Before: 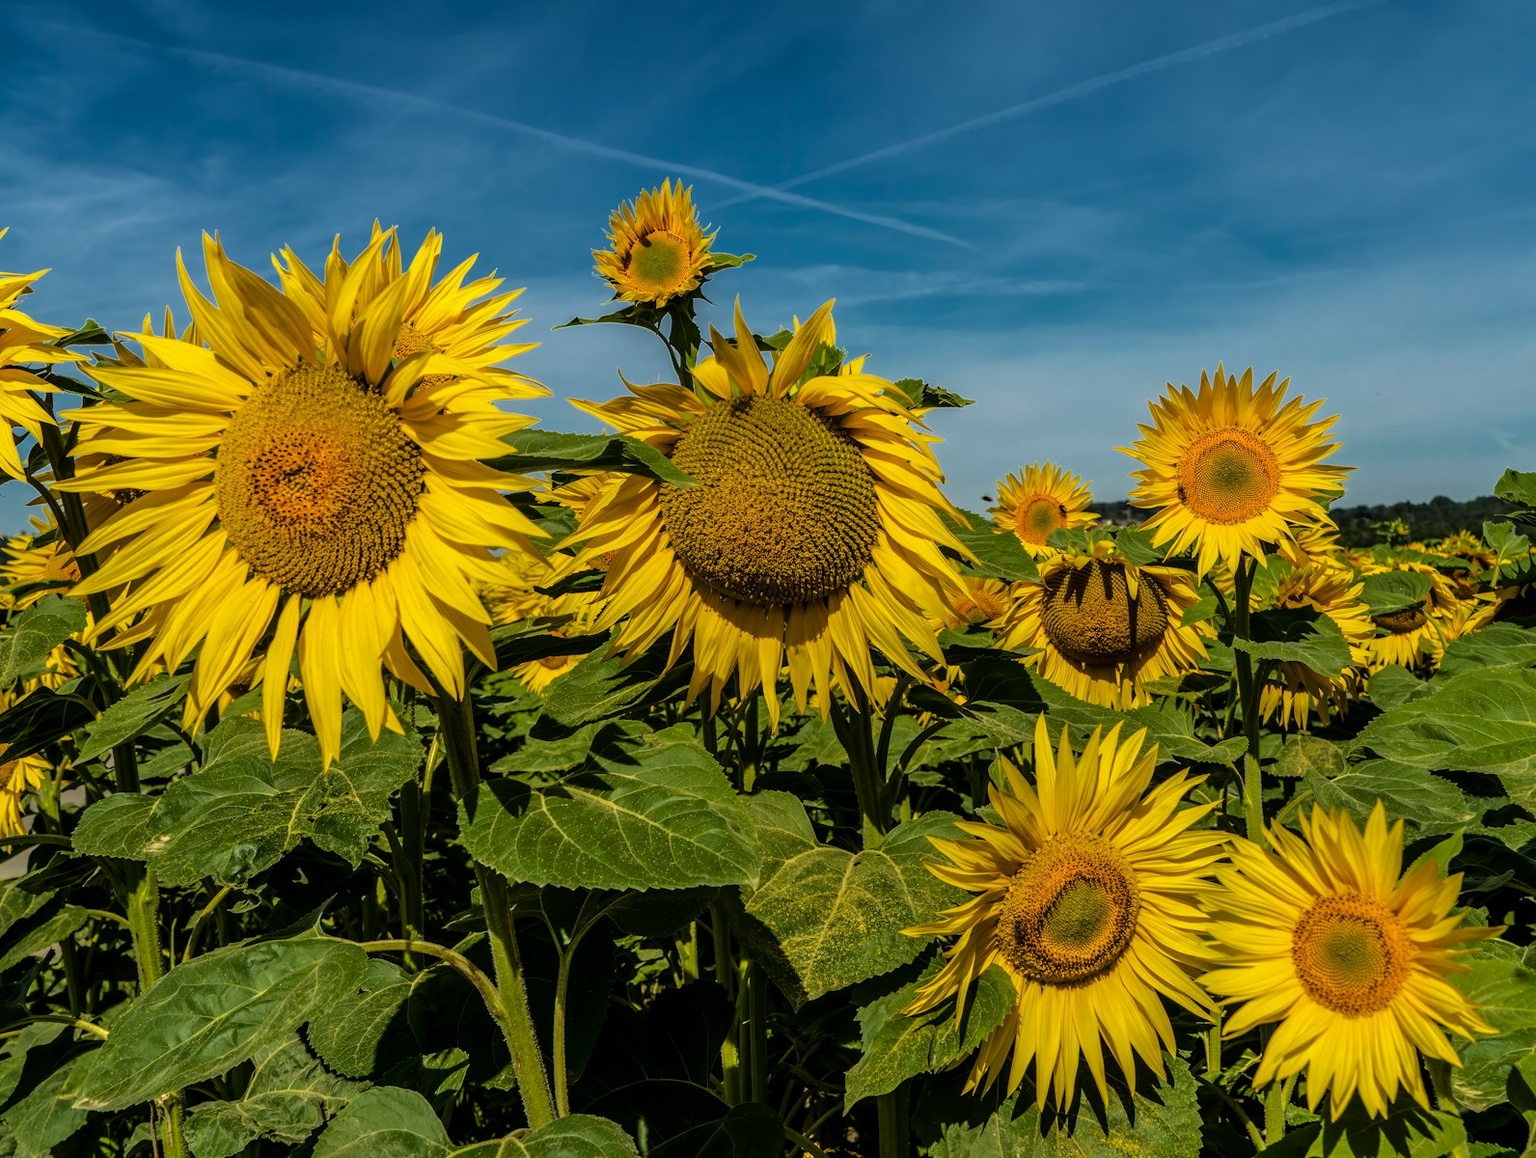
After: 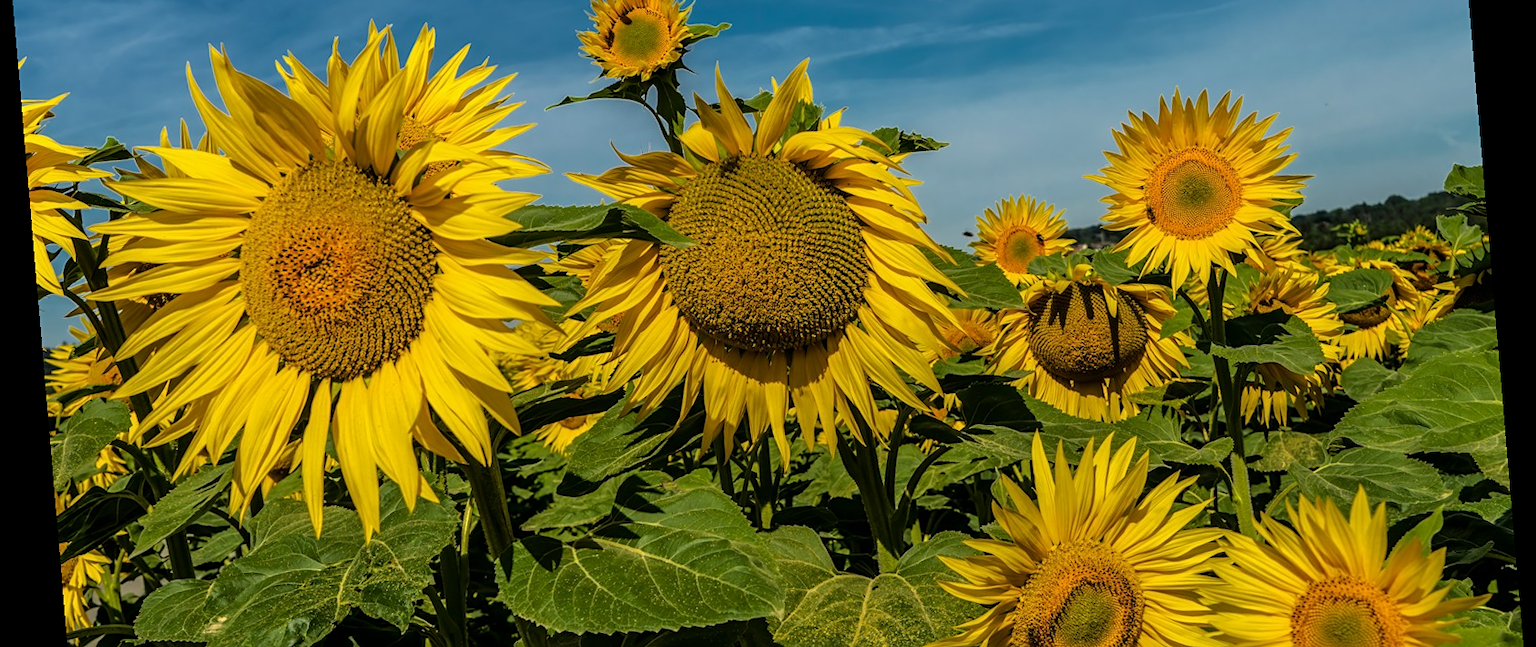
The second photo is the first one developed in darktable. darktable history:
crop and rotate: top 23.043%, bottom 23.437%
sharpen: amount 0.2
rotate and perspective: rotation -4.86°, automatic cropping off
